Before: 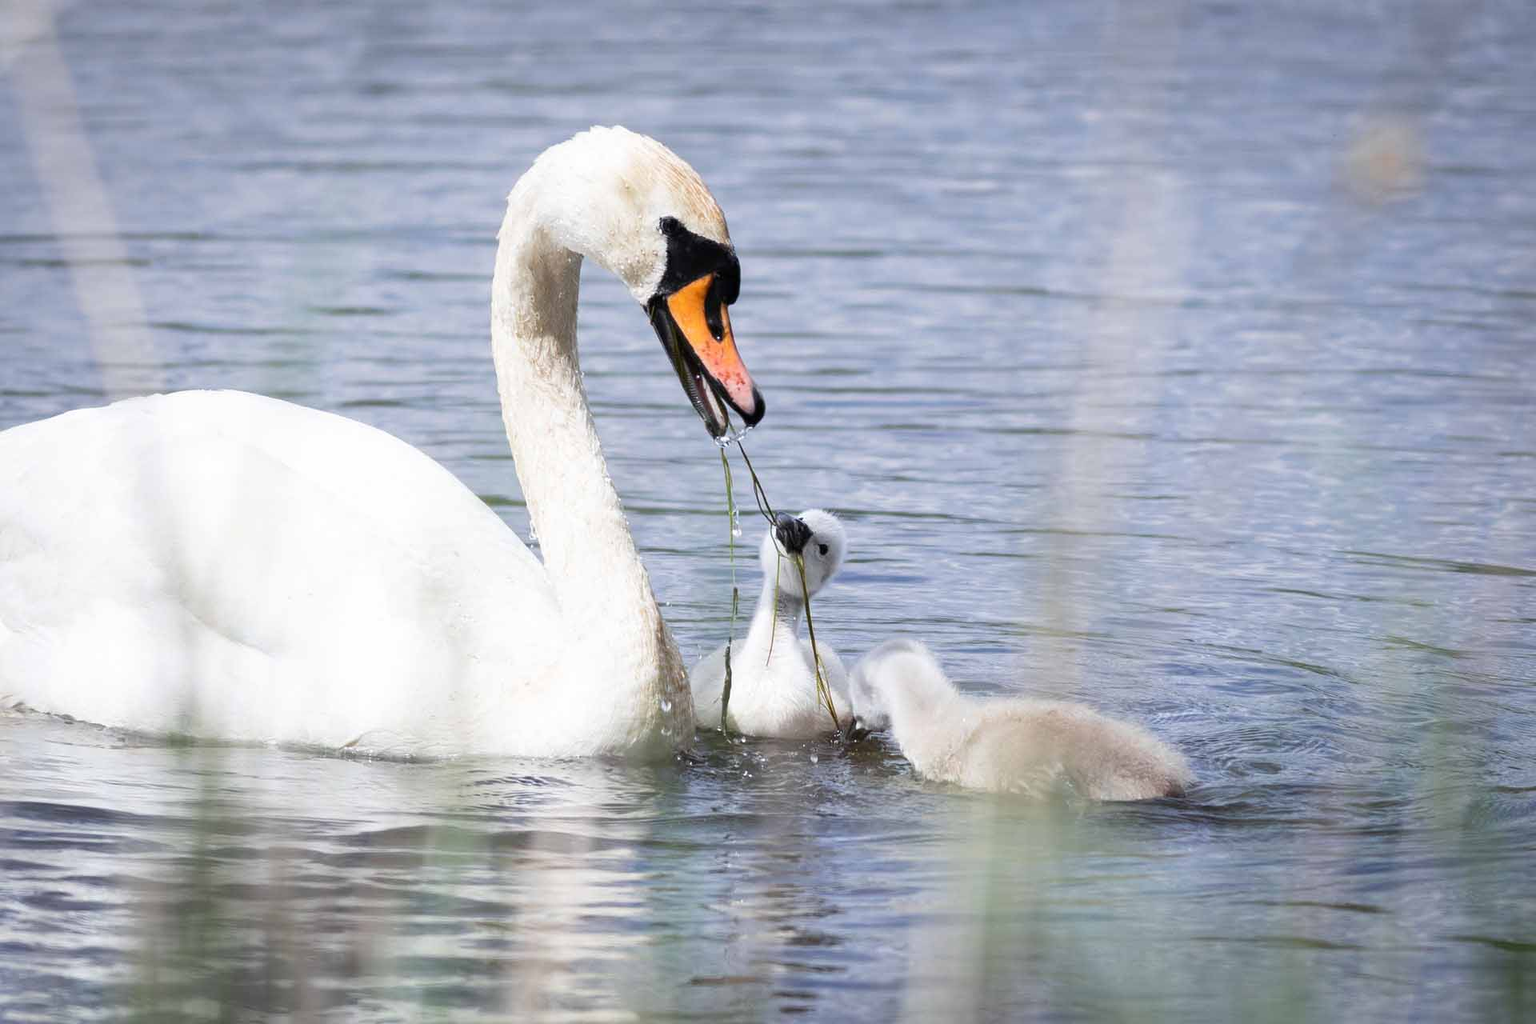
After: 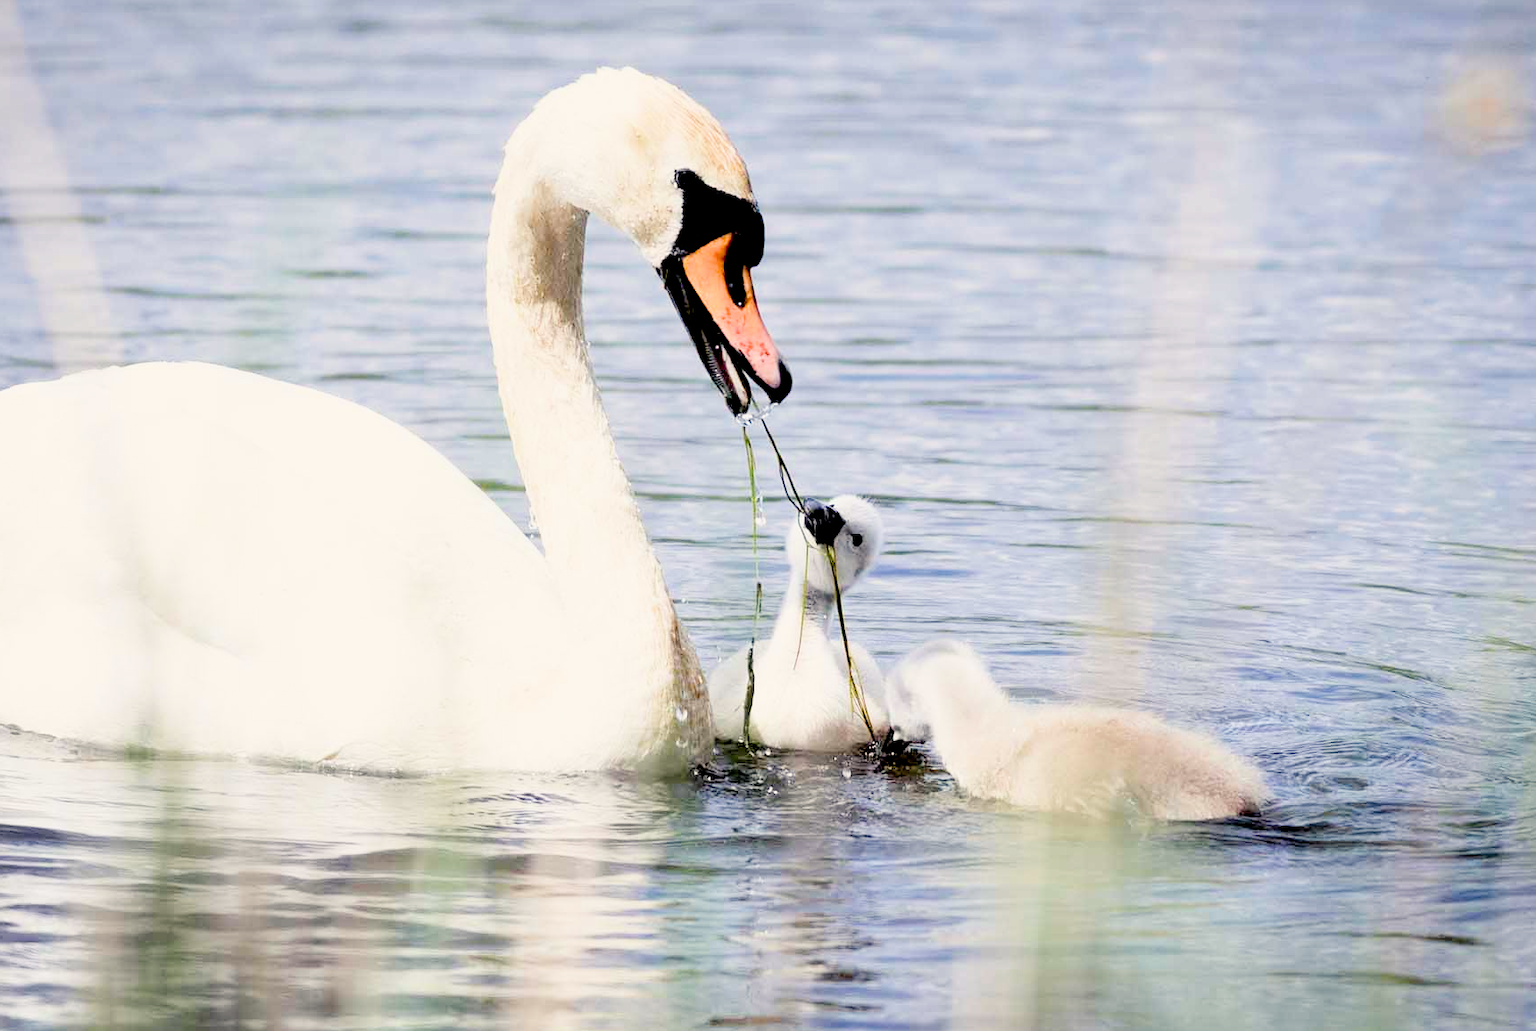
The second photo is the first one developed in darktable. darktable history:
exposure: black level correction 0.034, exposure 0.909 EV, compensate highlight preservation false
filmic rgb: black relative exposure -5.12 EV, white relative exposure 3.97 EV, hardness 2.88, contrast 1.096, iterations of high-quality reconstruction 10
crop: left 3.64%, top 6.418%, right 6.686%, bottom 3.241%
color balance rgb: shadows lift › luminance -10.408%, highlights gain › chroma 3.08%, highlights gain › hue 77.39°, linear chroma grading › global chroma 8.539%, perceptual saturation grading › global saturation -0.096%, global vibrance 9.245%
